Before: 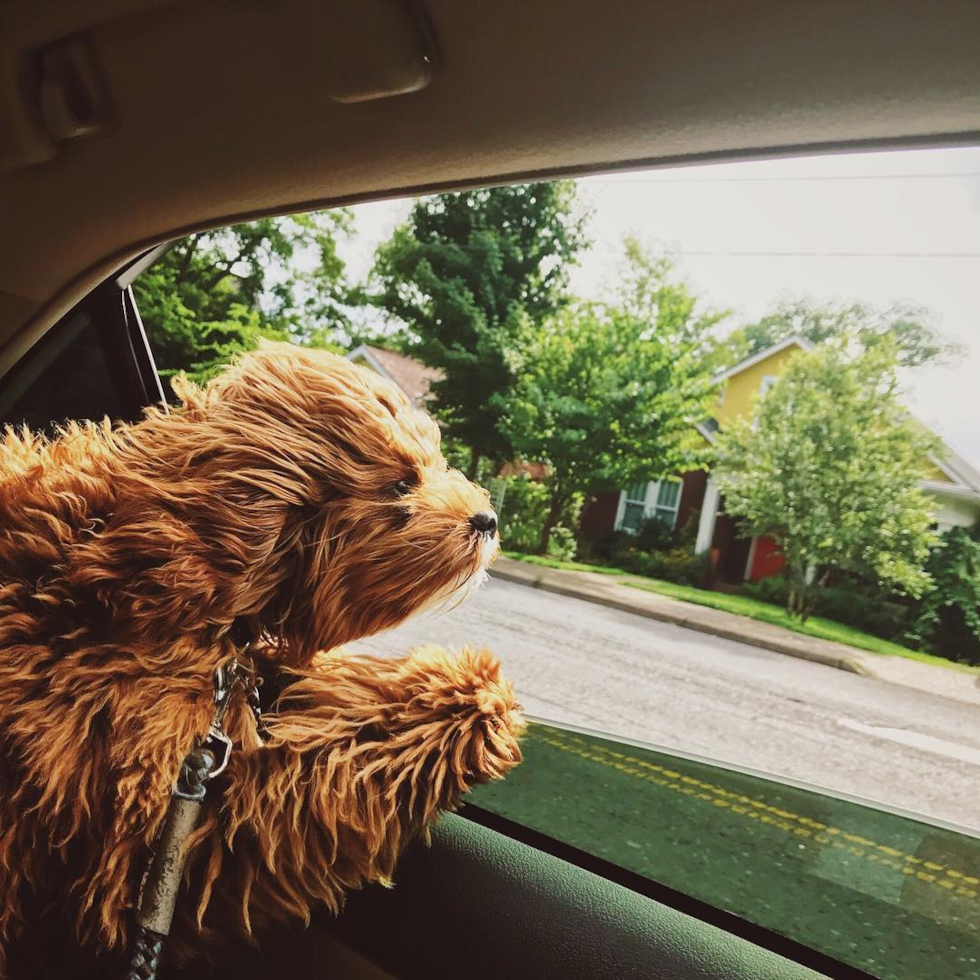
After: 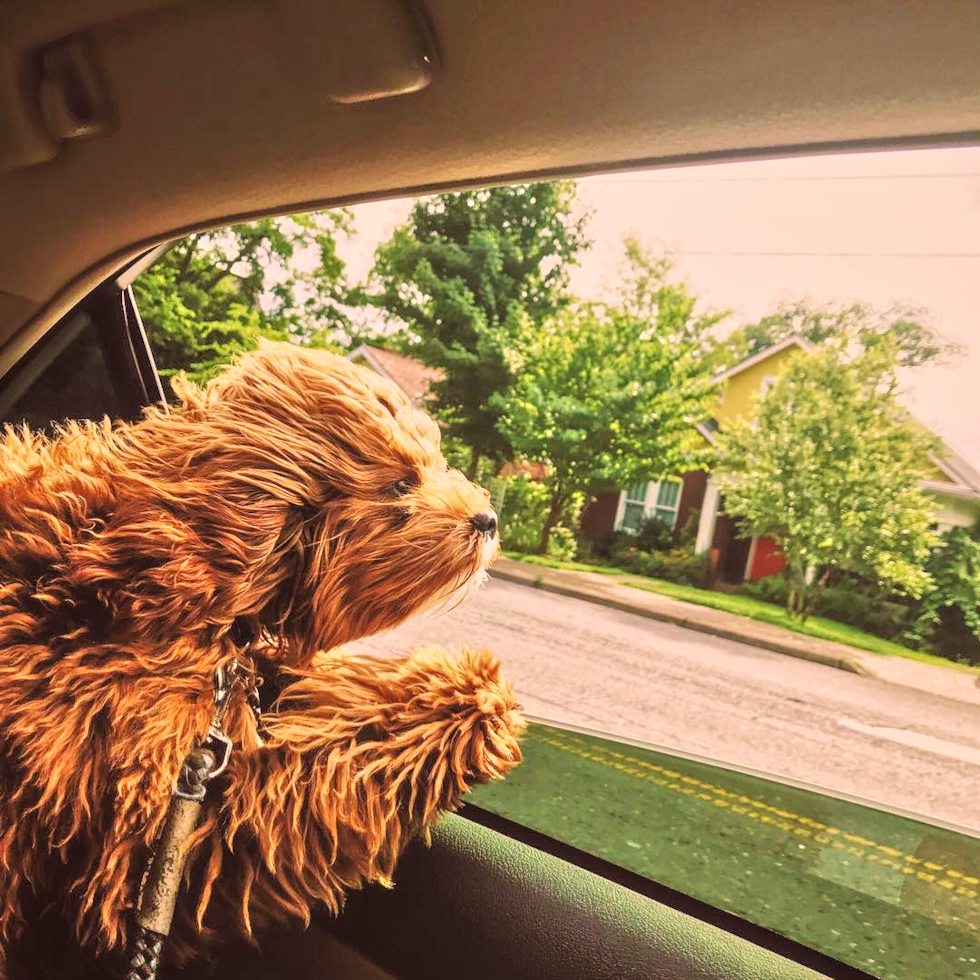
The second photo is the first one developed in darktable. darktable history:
tone equalizer: -7 EV 0.141 EV, -6 EV 0.615 EV, -5 EV 1.16 EV, -4 EV 1.37 EV, -3 EV 1.16 EV, -2 EV 0.6 EV, -1 EV 0.151 EV, mask exposure compensation -0.493 EV
color correction: highlights a* 12.04, highlights b* 12.12
velvia: on, module defaults
local contrast: on, module defaults
